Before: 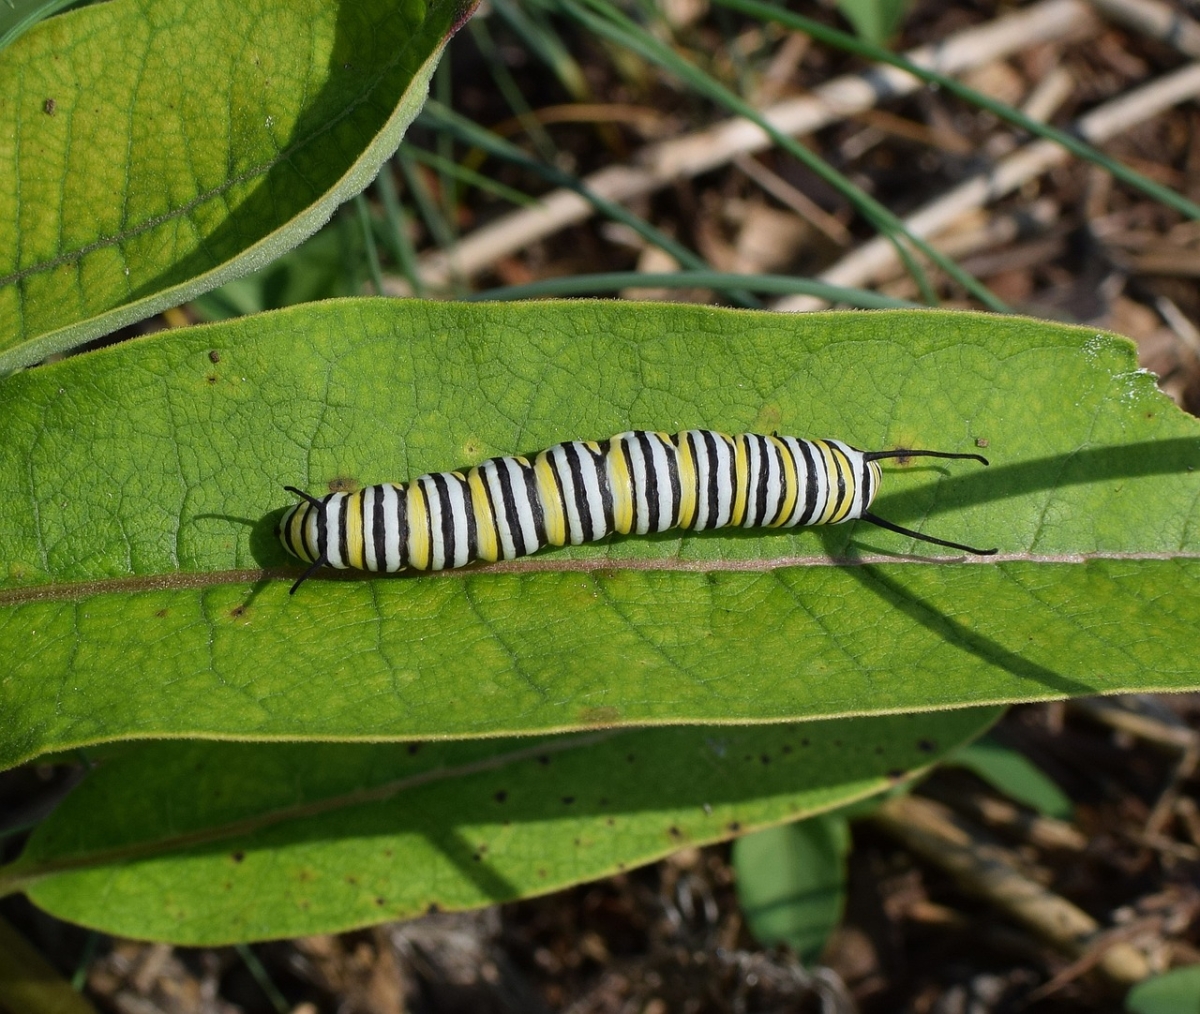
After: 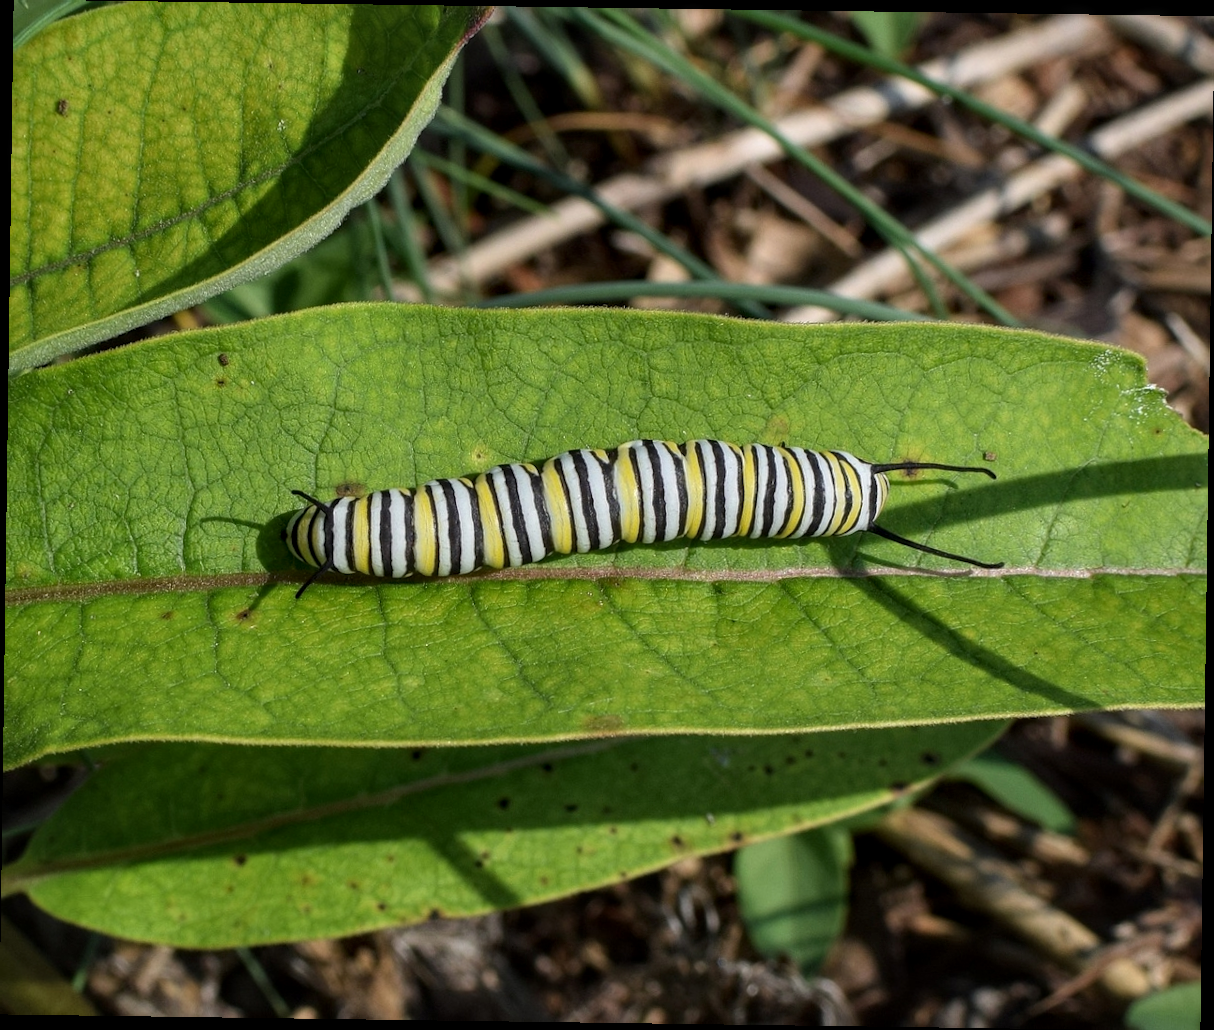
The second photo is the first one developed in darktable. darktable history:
rotate and perspective: rotation 0.8°, automatic cropping off
local contrast: detail 130%
